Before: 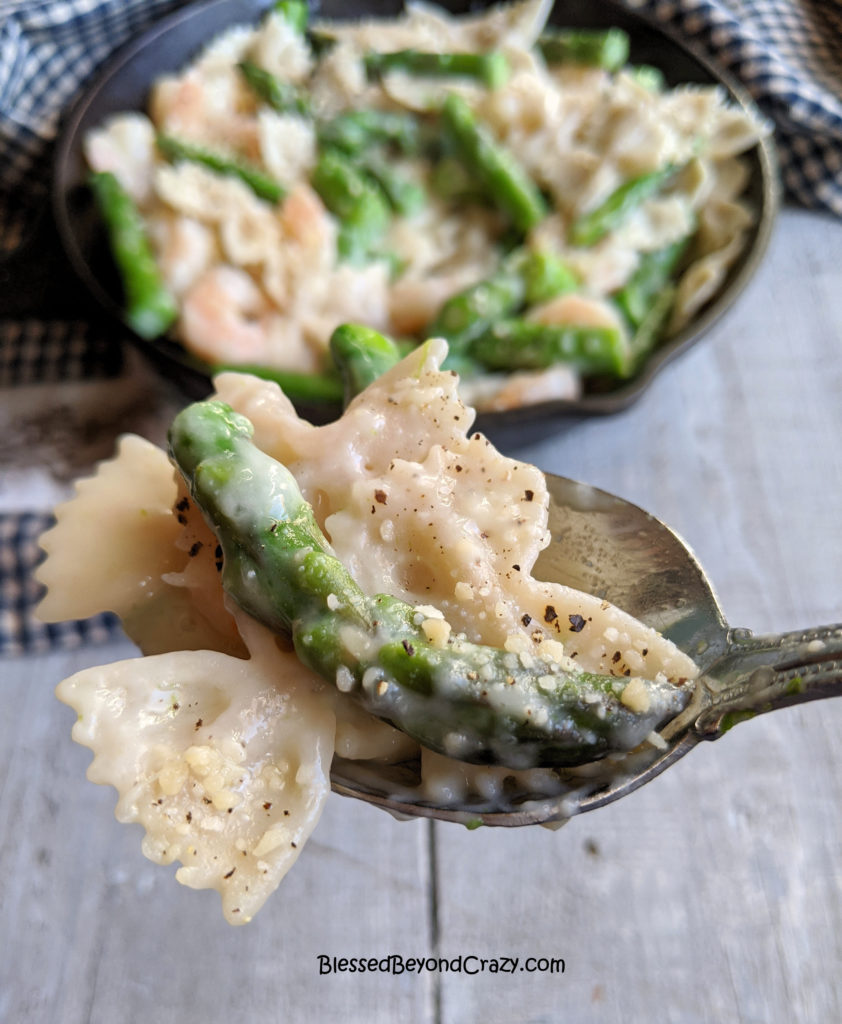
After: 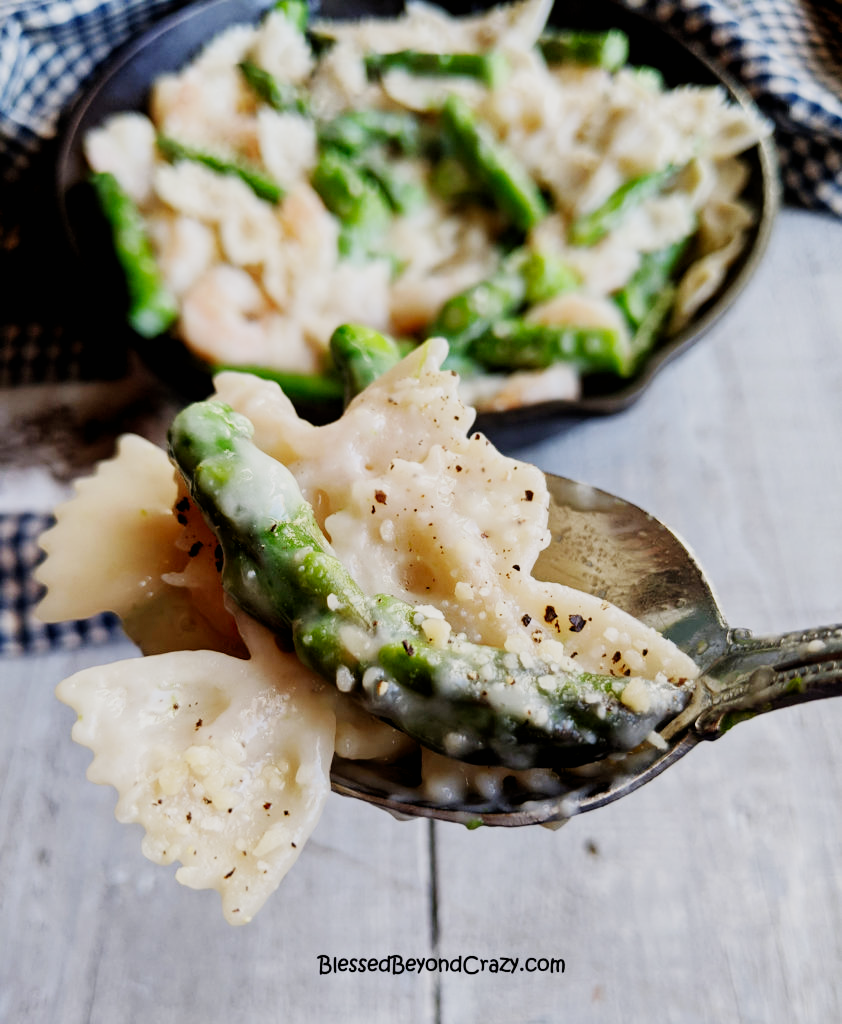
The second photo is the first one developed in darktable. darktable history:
sigmoid: contrast 1.69, skew -0.23, preserve hue 0%, red attenuation 0.1, red rotation 0.035, green attenuation 0.1, green rotation -0.017, blue attenuation 0.15, blue rotation -0.052, base primaries Rec2020
exposure: black level correction 0.007, exposure 0.159 EV, compensate highlight preservation false
